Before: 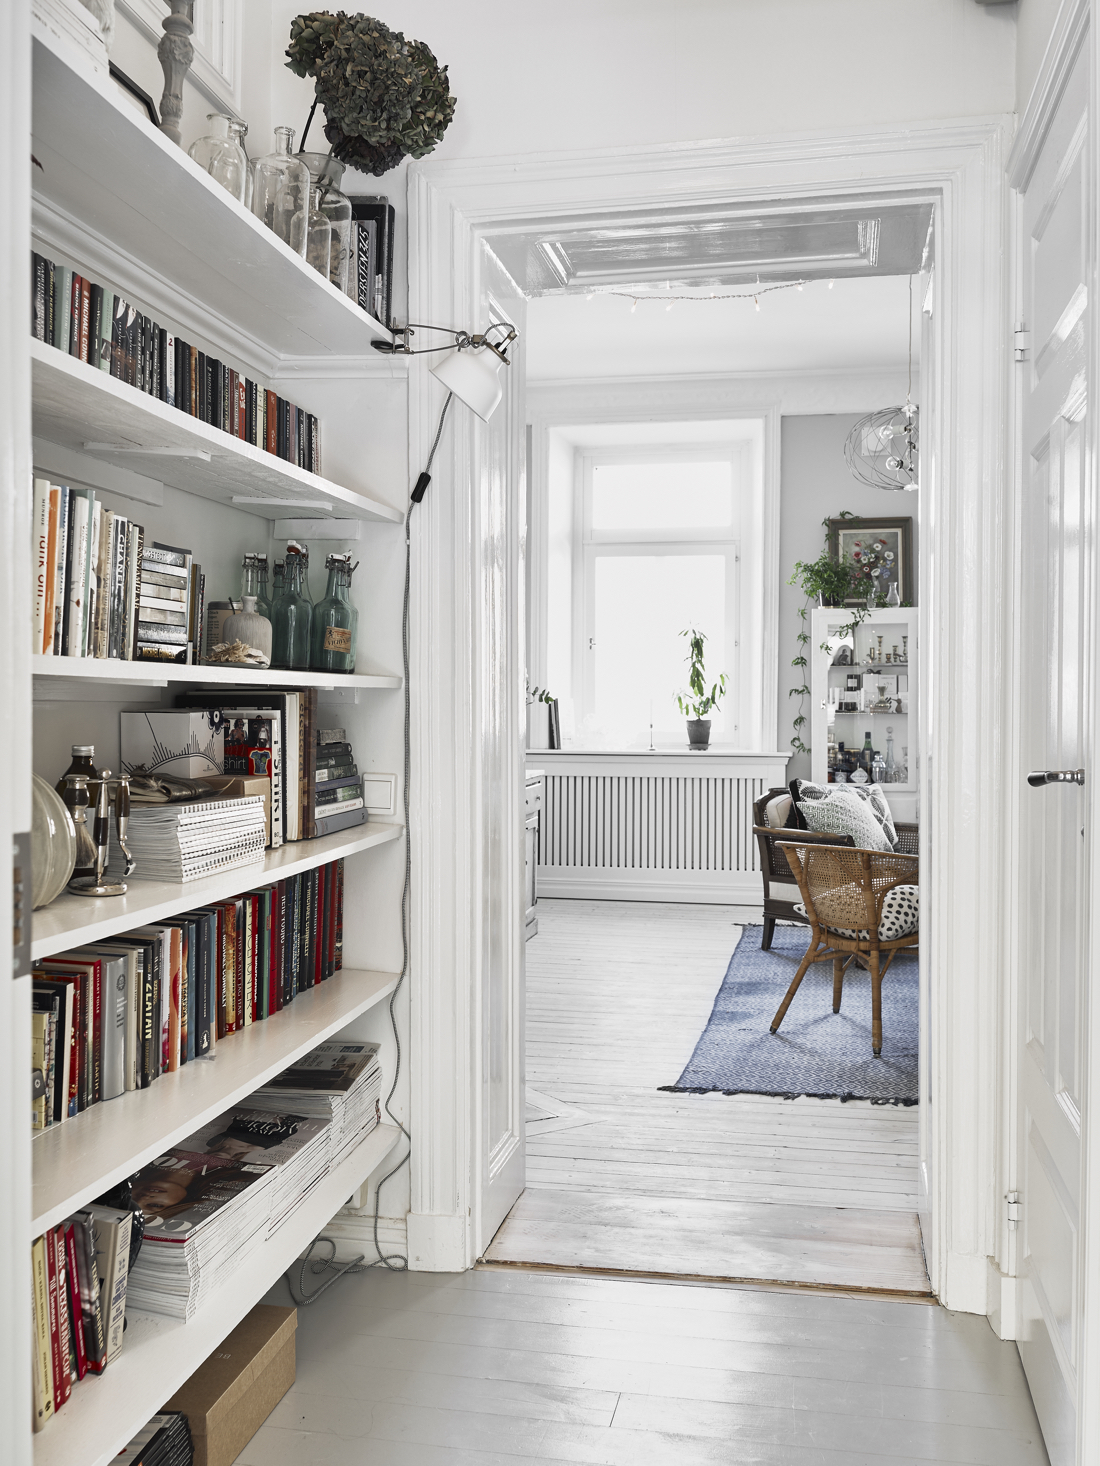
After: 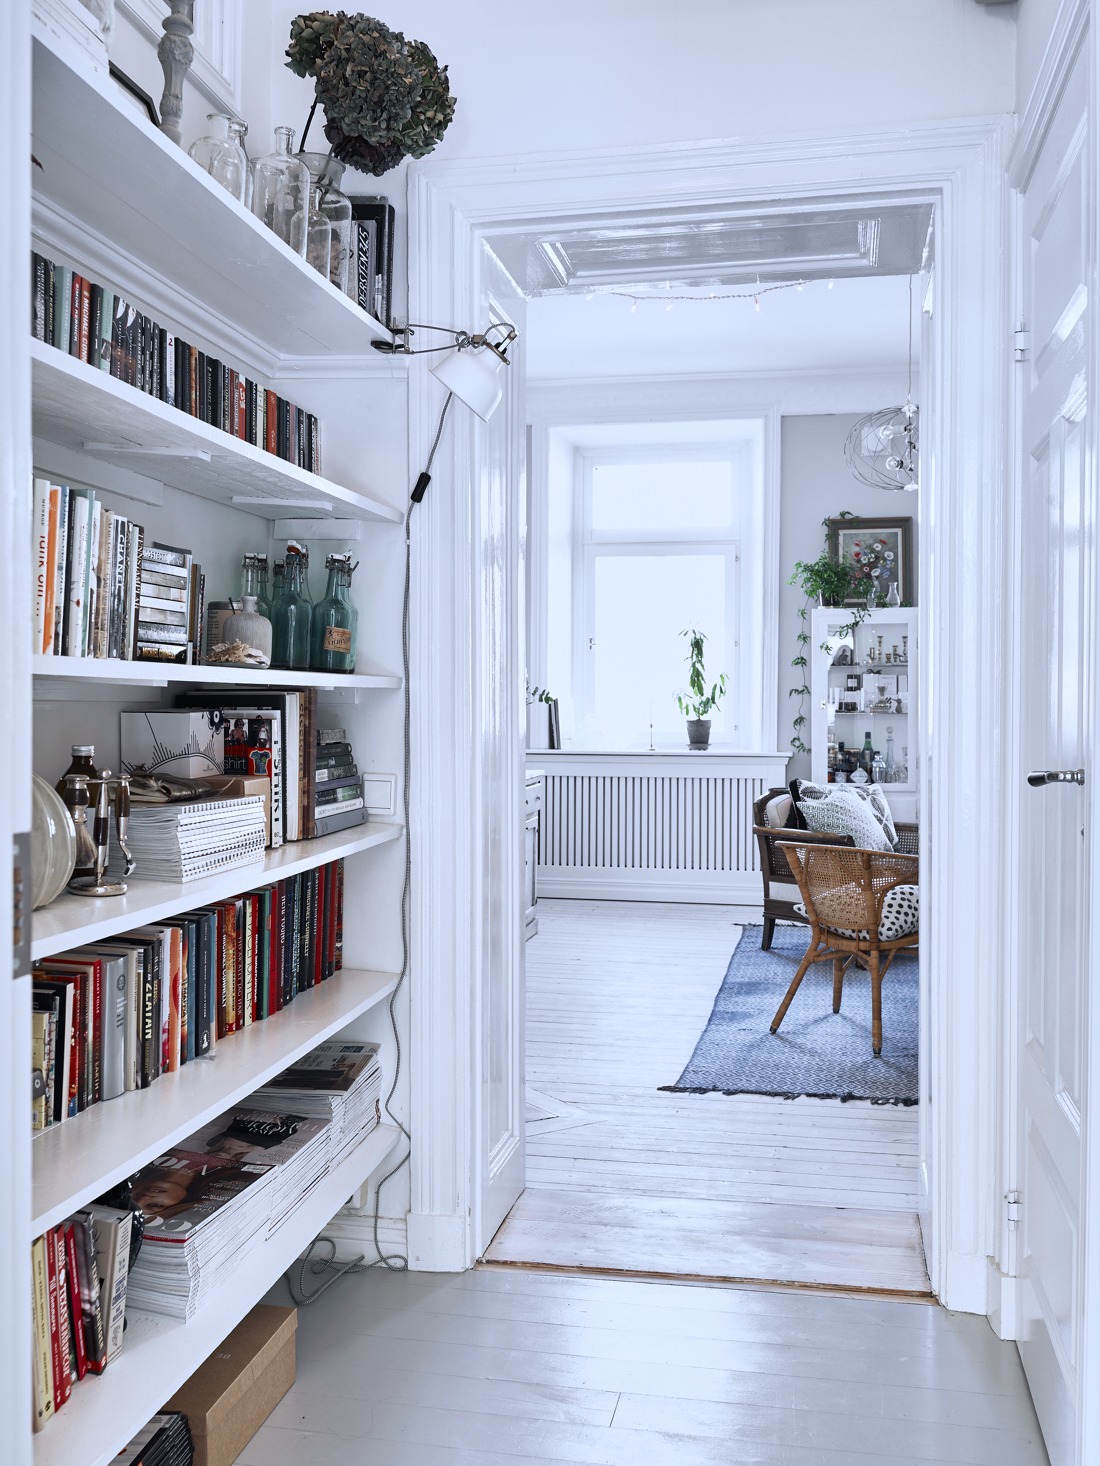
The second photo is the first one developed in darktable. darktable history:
color calibration: illuminant custom, x 0.371, y 0.381, temperature 4282.51 K
